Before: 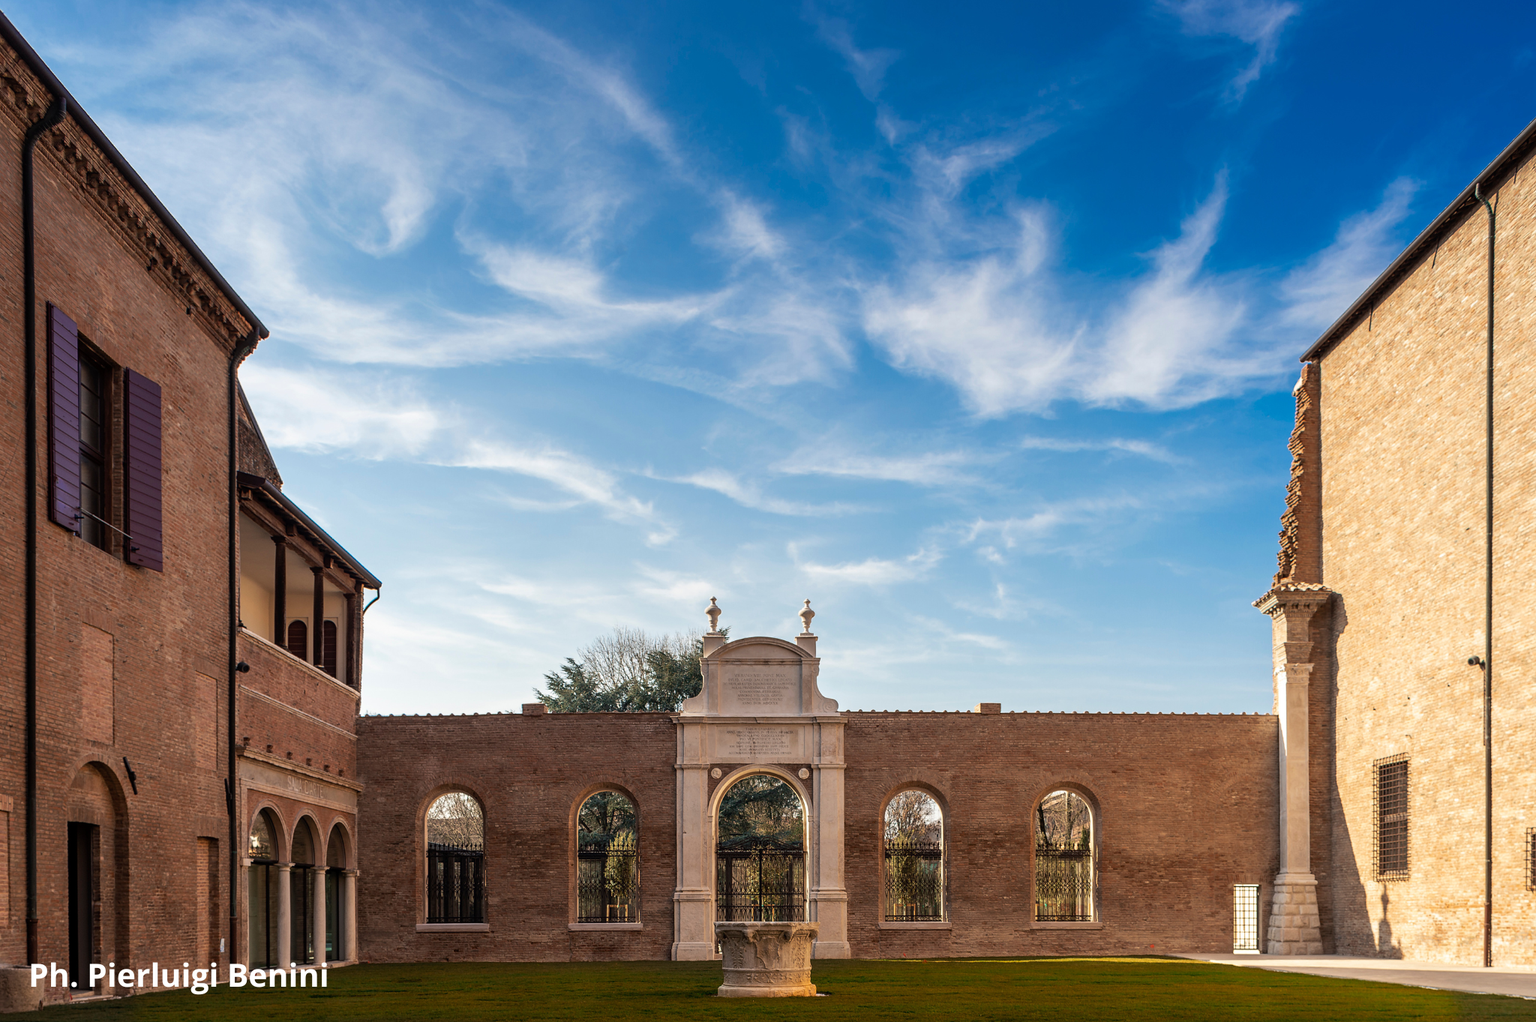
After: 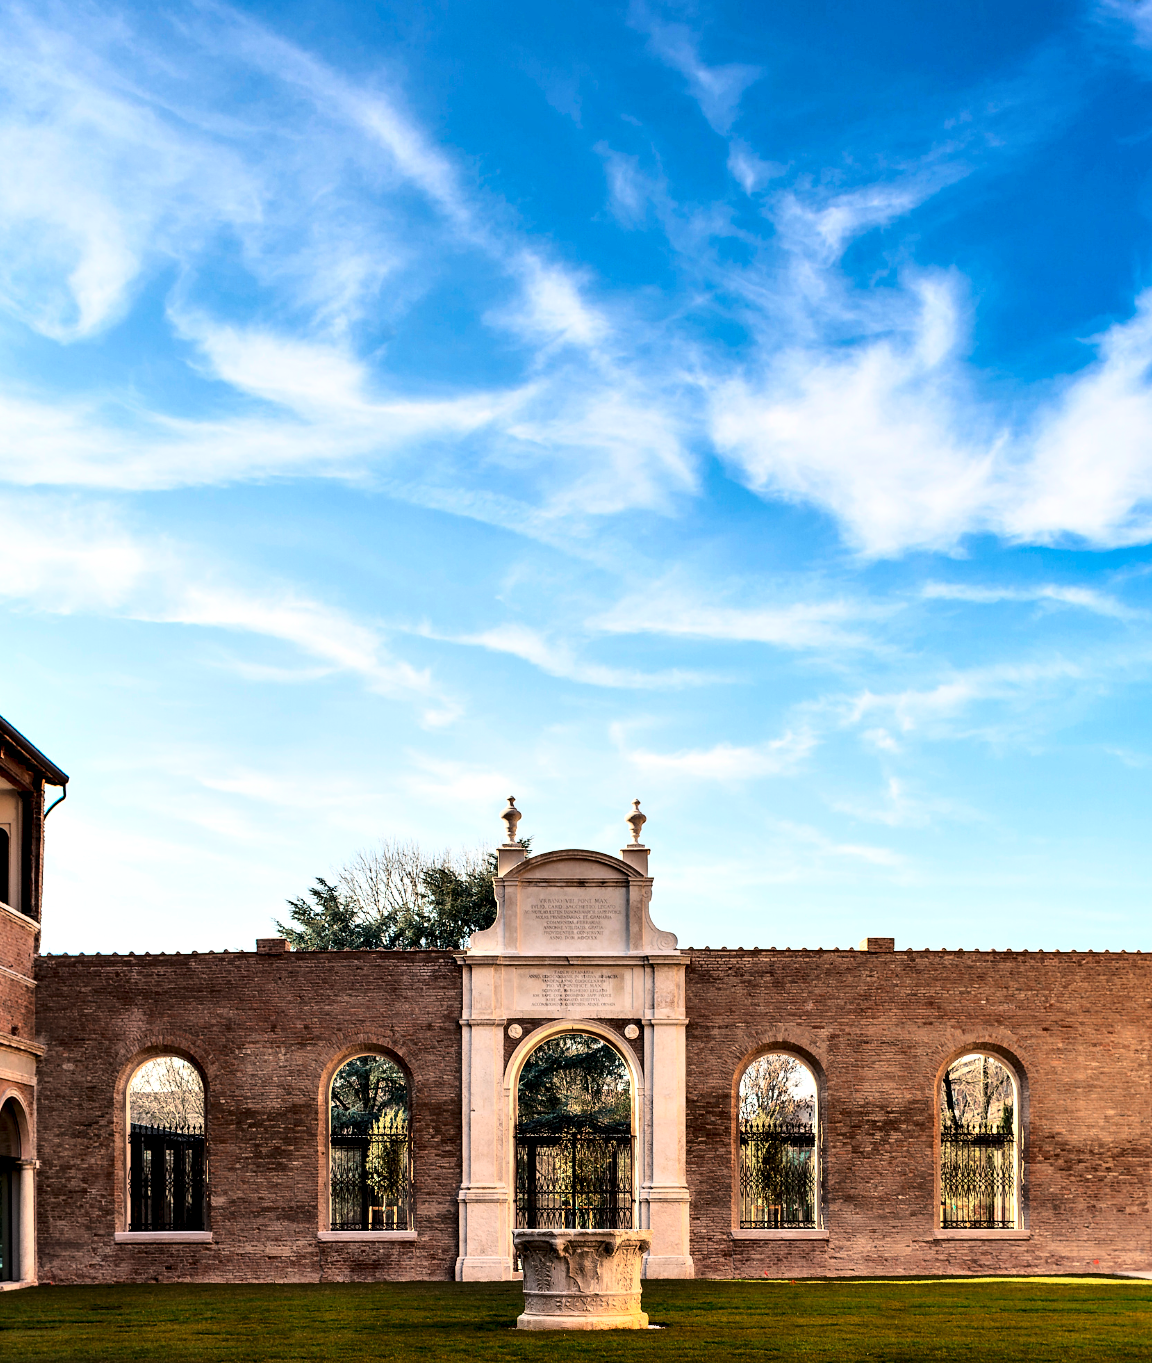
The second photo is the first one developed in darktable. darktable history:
contrast equalizer: octaves 7, y [[0.6 ×6], [0.55 ×6], [0 ×6], [0 ×6], [0 ×6]]
crop: left 21.496%, right 22.254%
base curve: curves: ch0 [(0, 0) (0.028, 0.03) (0.121, 0.232) (0.46, 0.748) (0.859, 0.968) (1, 1)]
